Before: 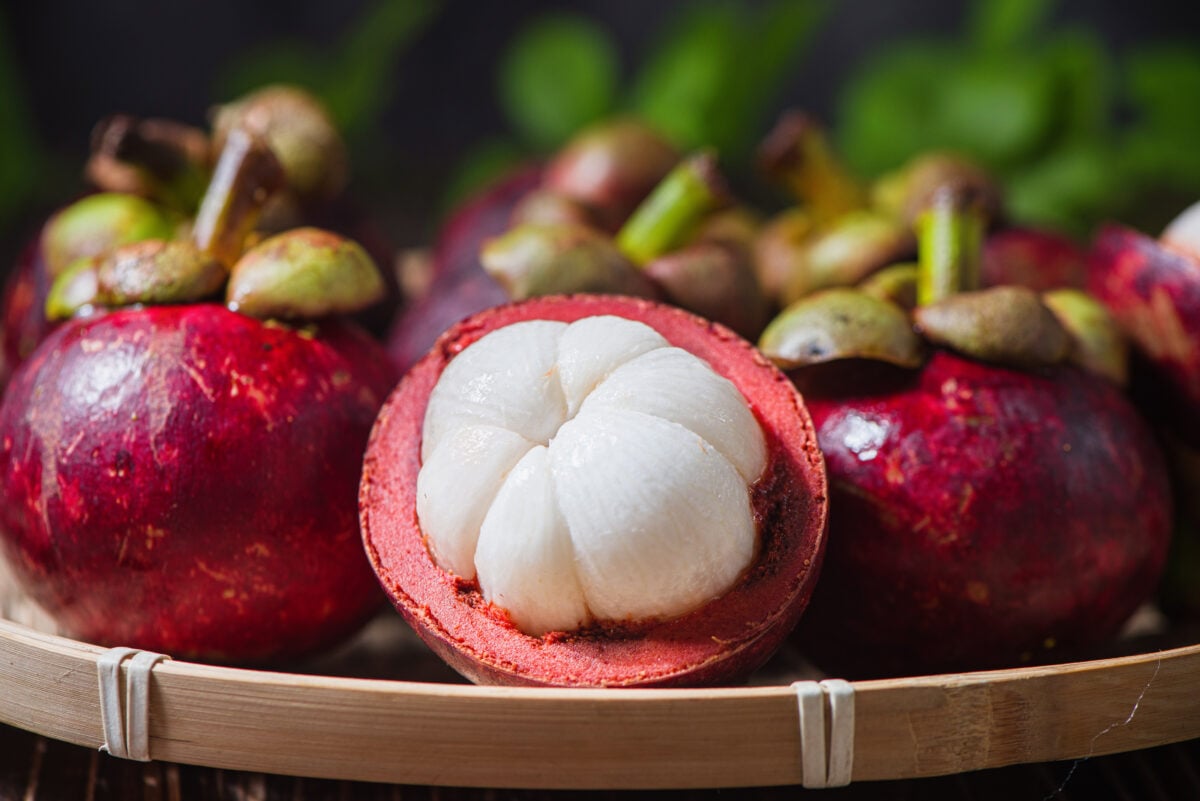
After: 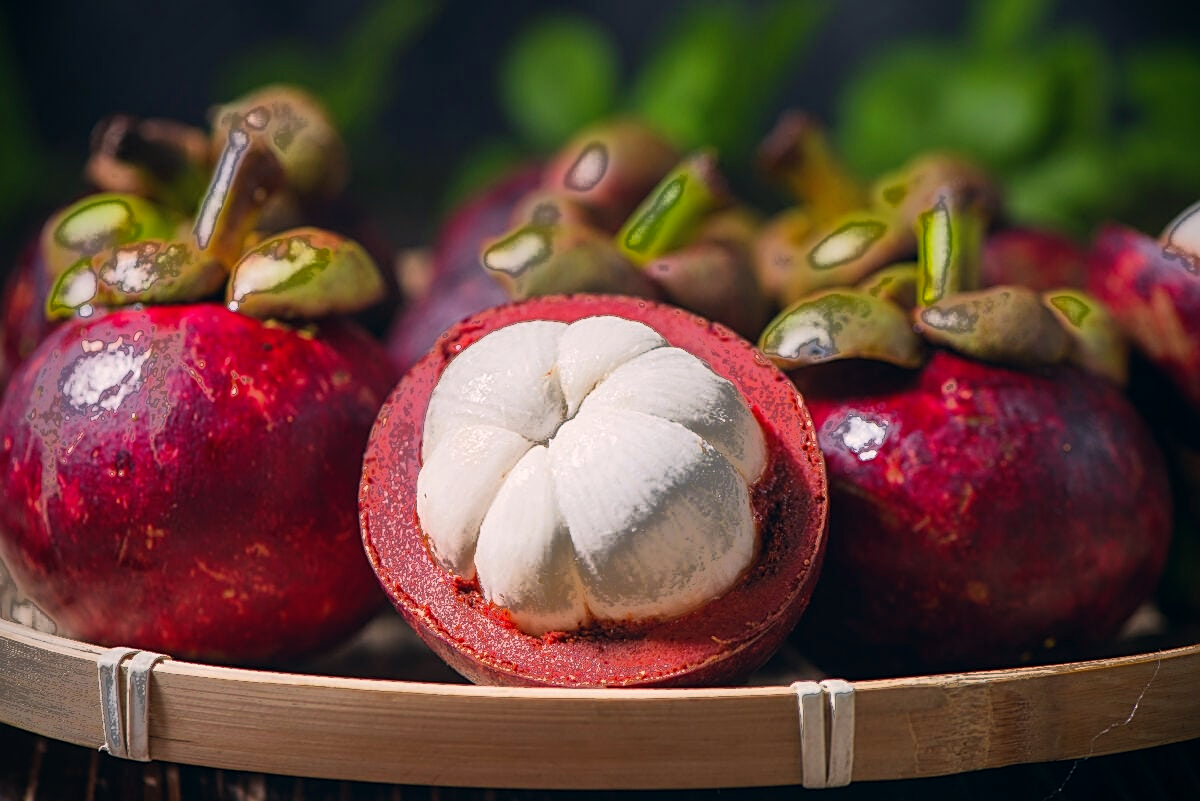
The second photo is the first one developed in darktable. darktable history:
color correction: highlights a* 5.38, highlights b* 5.3, shadows a* -4.26, shadows b* -5.11
vignetting: saturation 0, unbound false
sharpen: on, module defaults
exposure: compensate highlight preservation false
color zones: curves: ch1 [(0, 0.513) (0.143, 0.524) (0.286, 0.511) (0.429, 0.506) (0.571, 0.503) (0.714, 0.503) (0.857, 0.508) (1, 0.513)]
fill light: exposure -0.73 EV, center 0.69, width 2.2
